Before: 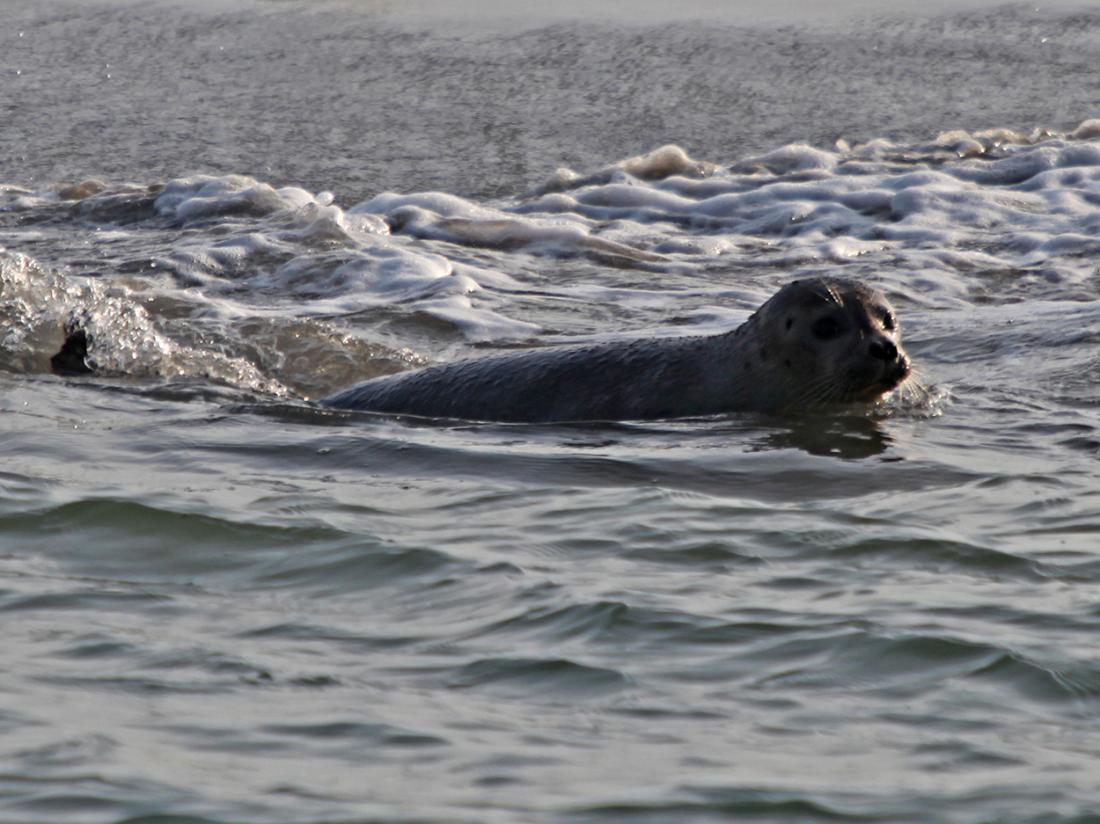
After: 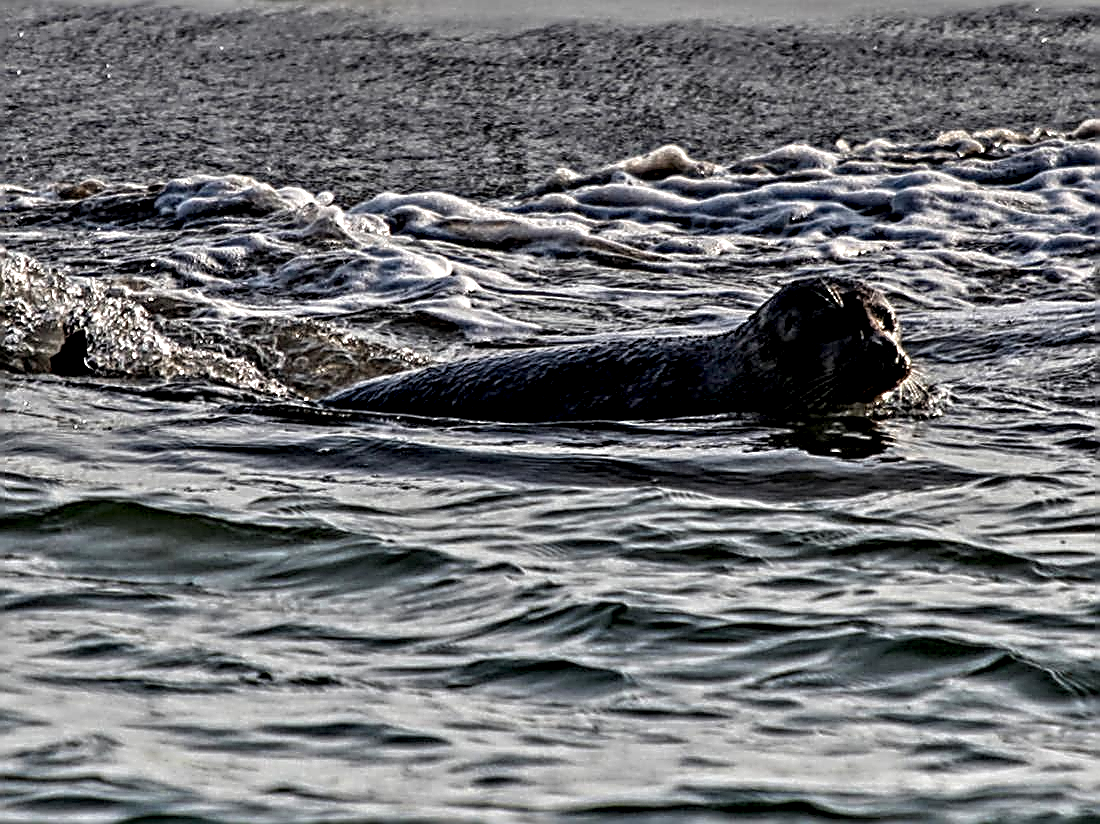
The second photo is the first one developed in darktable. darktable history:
sharpen: amount 1.861
graduated density: on, module defaults
exposure: black level correction 0.007, compensate highlight preservation false
vibrance: on, module defaults
shadows and highlights: radius 118.69, shadows 42.21, highlights -61.56, soften with gaussian
contrast brightness saturation: saturation 0.13
local contrast: highlights 12%, shadows 38%, detail 183%, midtone range 0.471
contrast equalizer: y [[0.511, 0.558, 0.631, 0.632, 0.559, 0.512], [0.5 ×6], [0.507, 0.559, 0.627, 0.644, 0.647, 0.647], [0 ×6], [0 ×6]]
